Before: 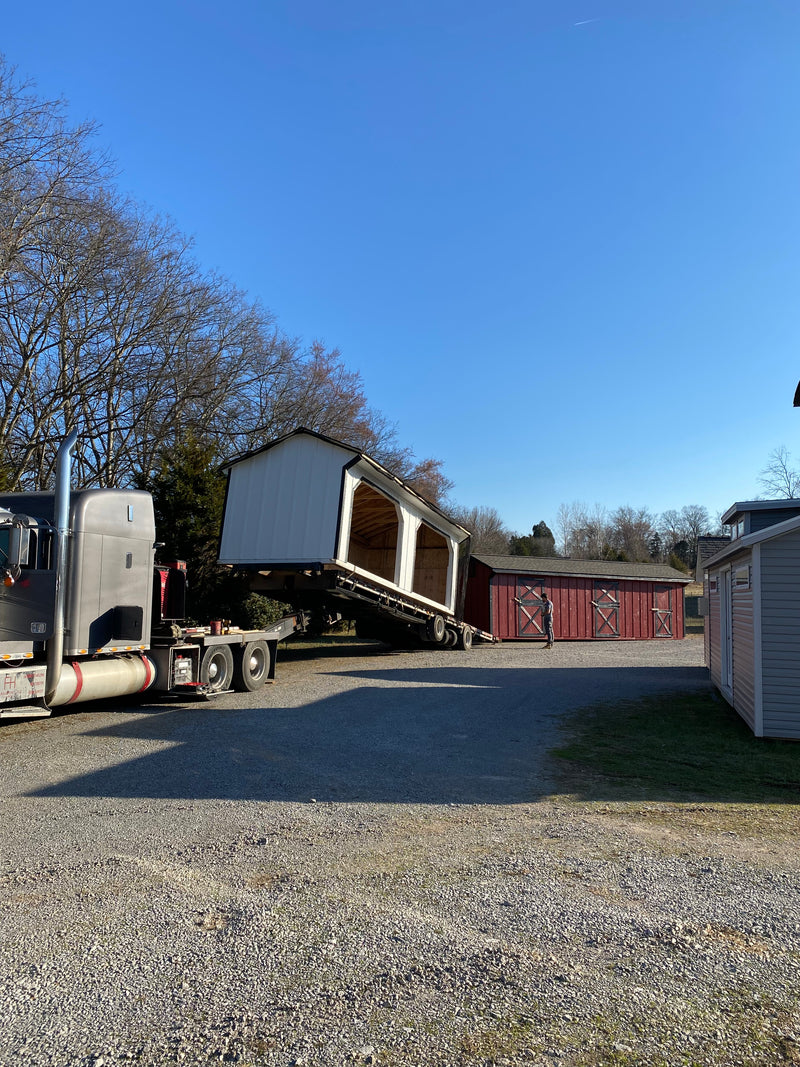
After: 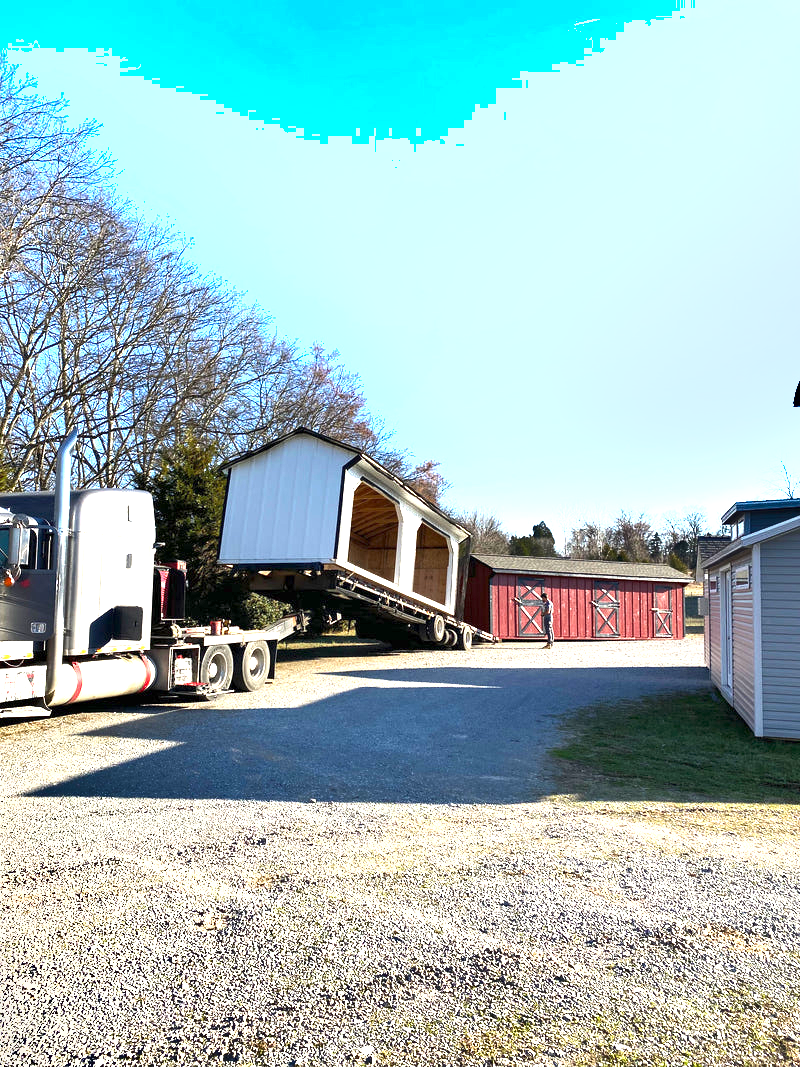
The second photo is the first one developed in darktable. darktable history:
shadows and highlights: shadows 25, highlights -48, soften with gaussian
exposure: exposure 2.003 EV, compensate highlight preservation false
tone equalizer: on, module defaults
